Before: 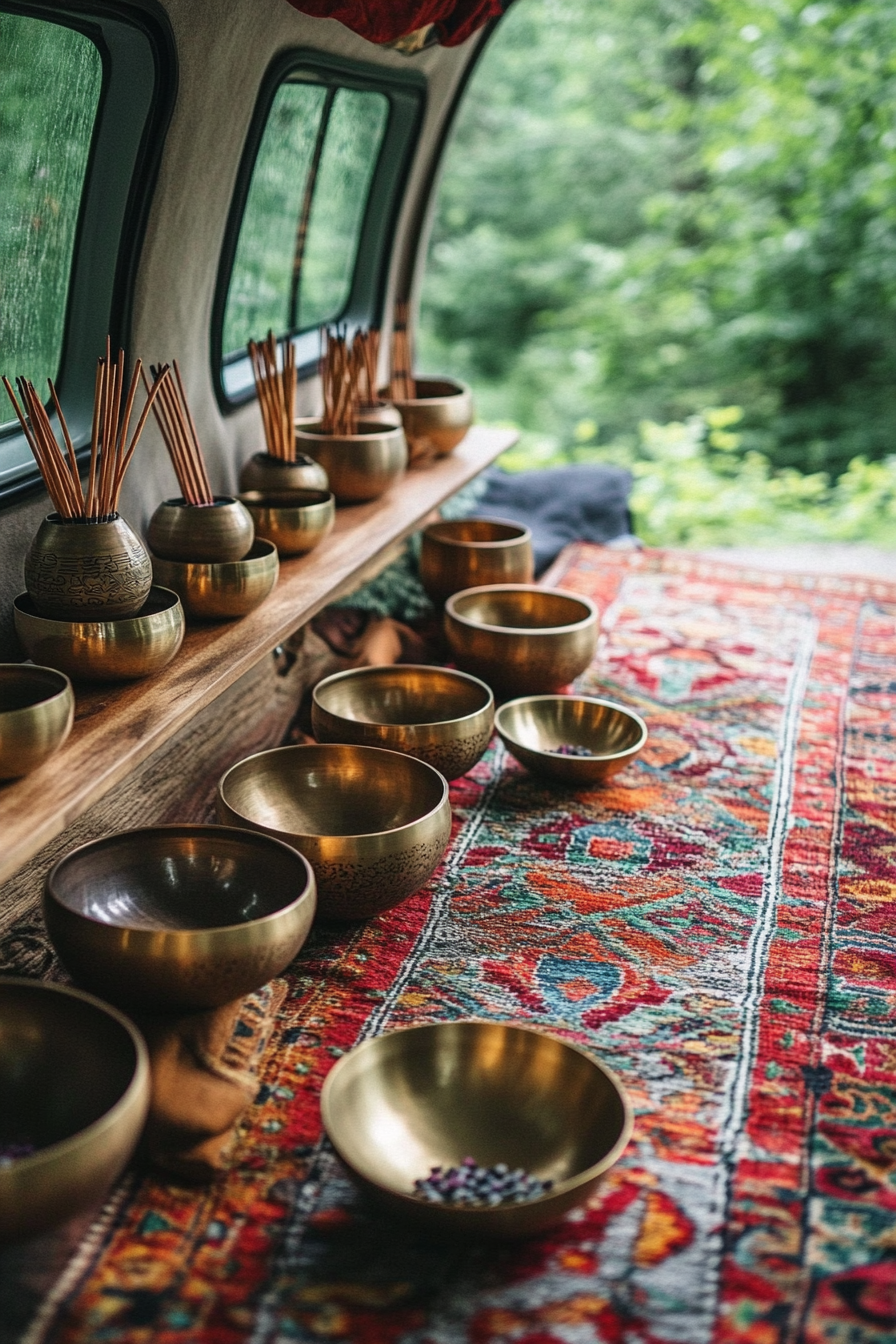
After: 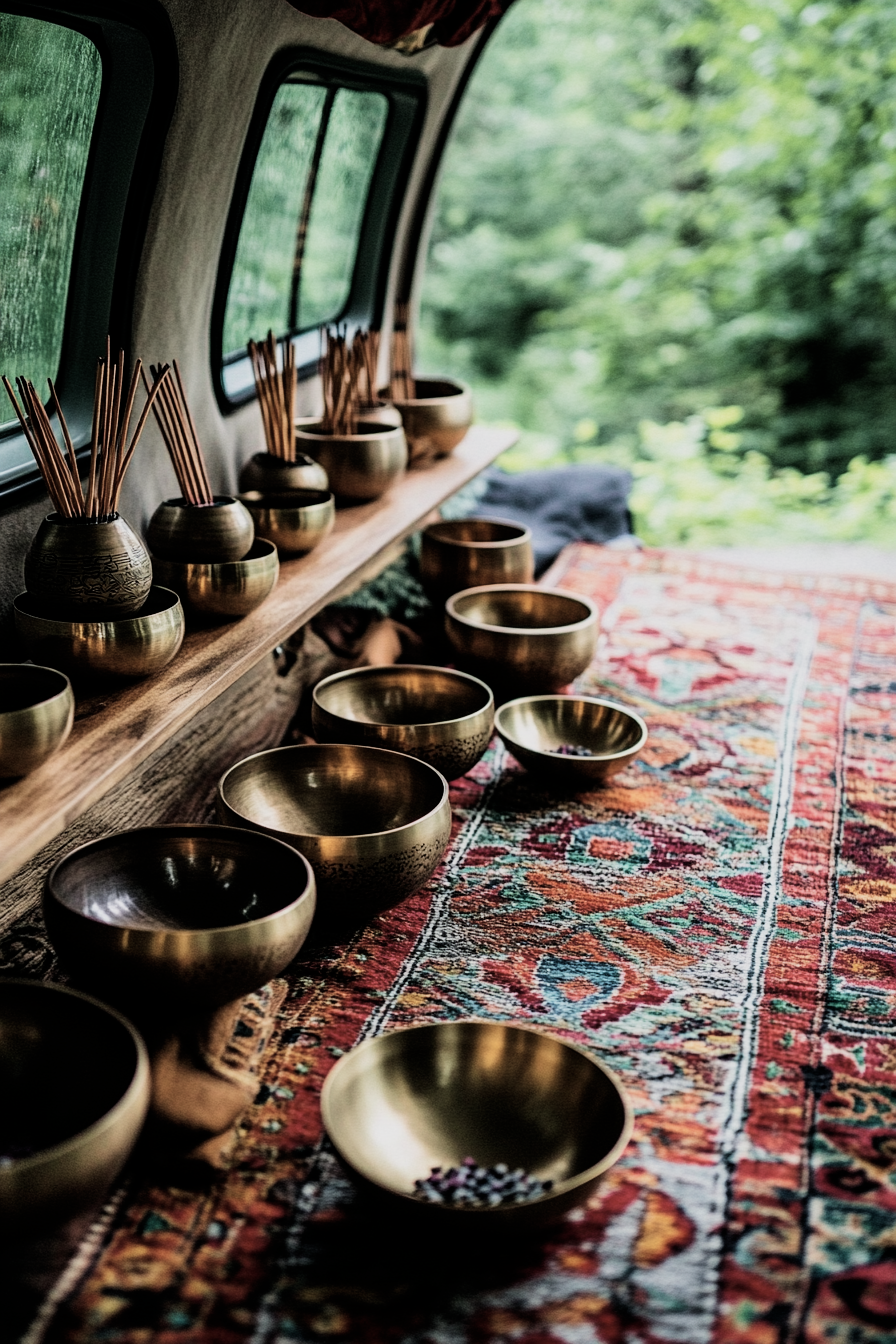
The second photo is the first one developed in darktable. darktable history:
velvia: strength 28.35%
filmic rgb: black relative exposure -5 EV, white relative exposure 3.98 EV, hardness 2.88, contrast 1.296, highlights saturation mix -29.68%
contrast brightness saturation: contrast 0.096, saturation -0.304
